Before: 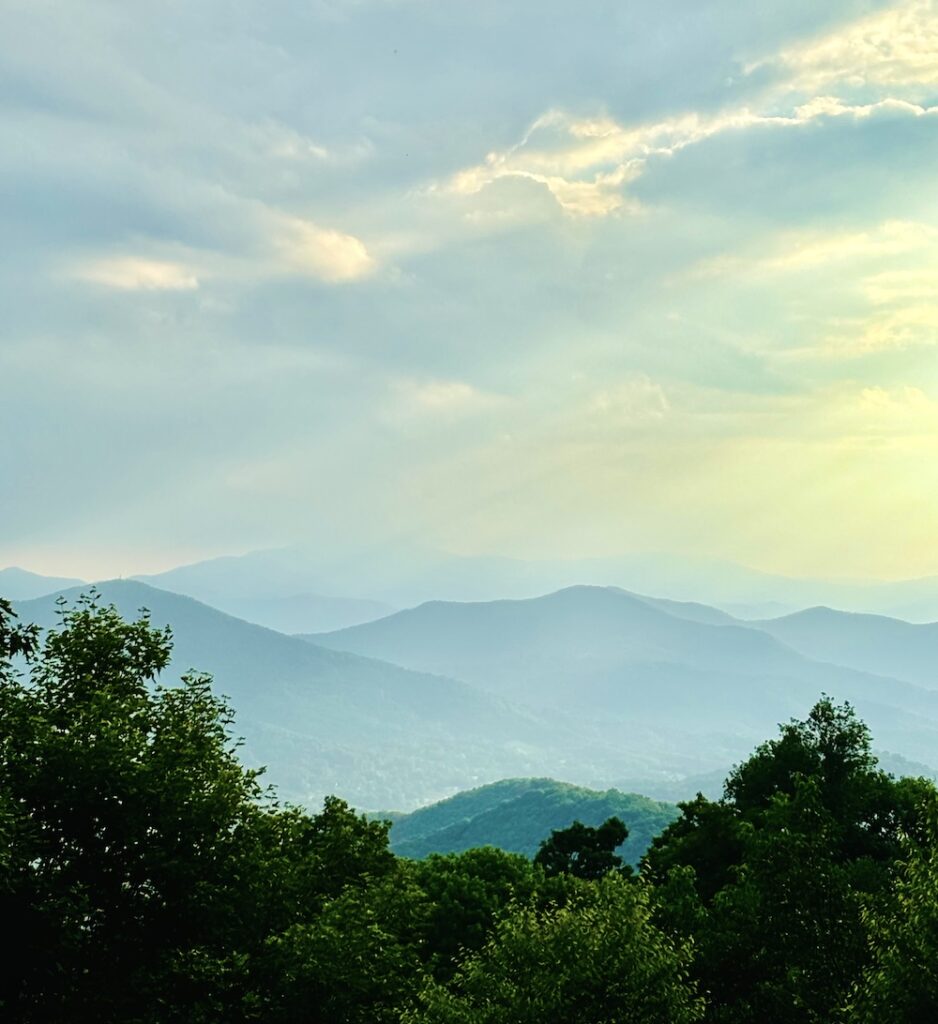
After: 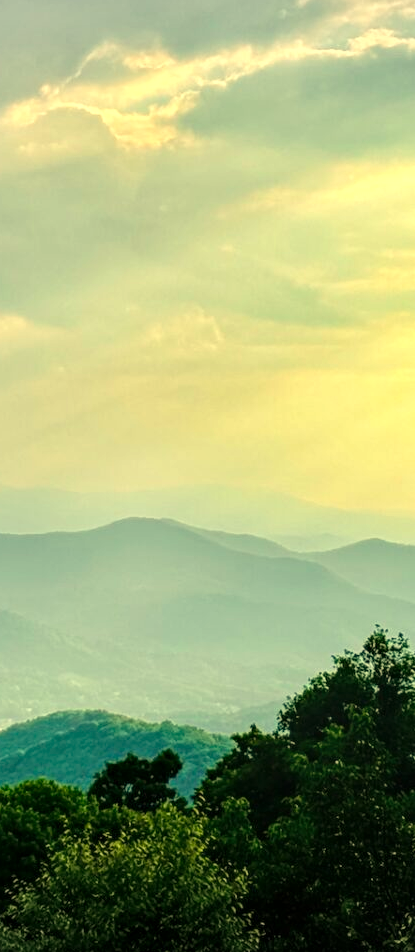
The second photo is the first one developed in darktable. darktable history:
vignetting: brightness -0.167
crop: left 47.628%, top 6.643%, right 7.874%
white balance: red 1.08, blue 0.791
local contrast: detail 130%
